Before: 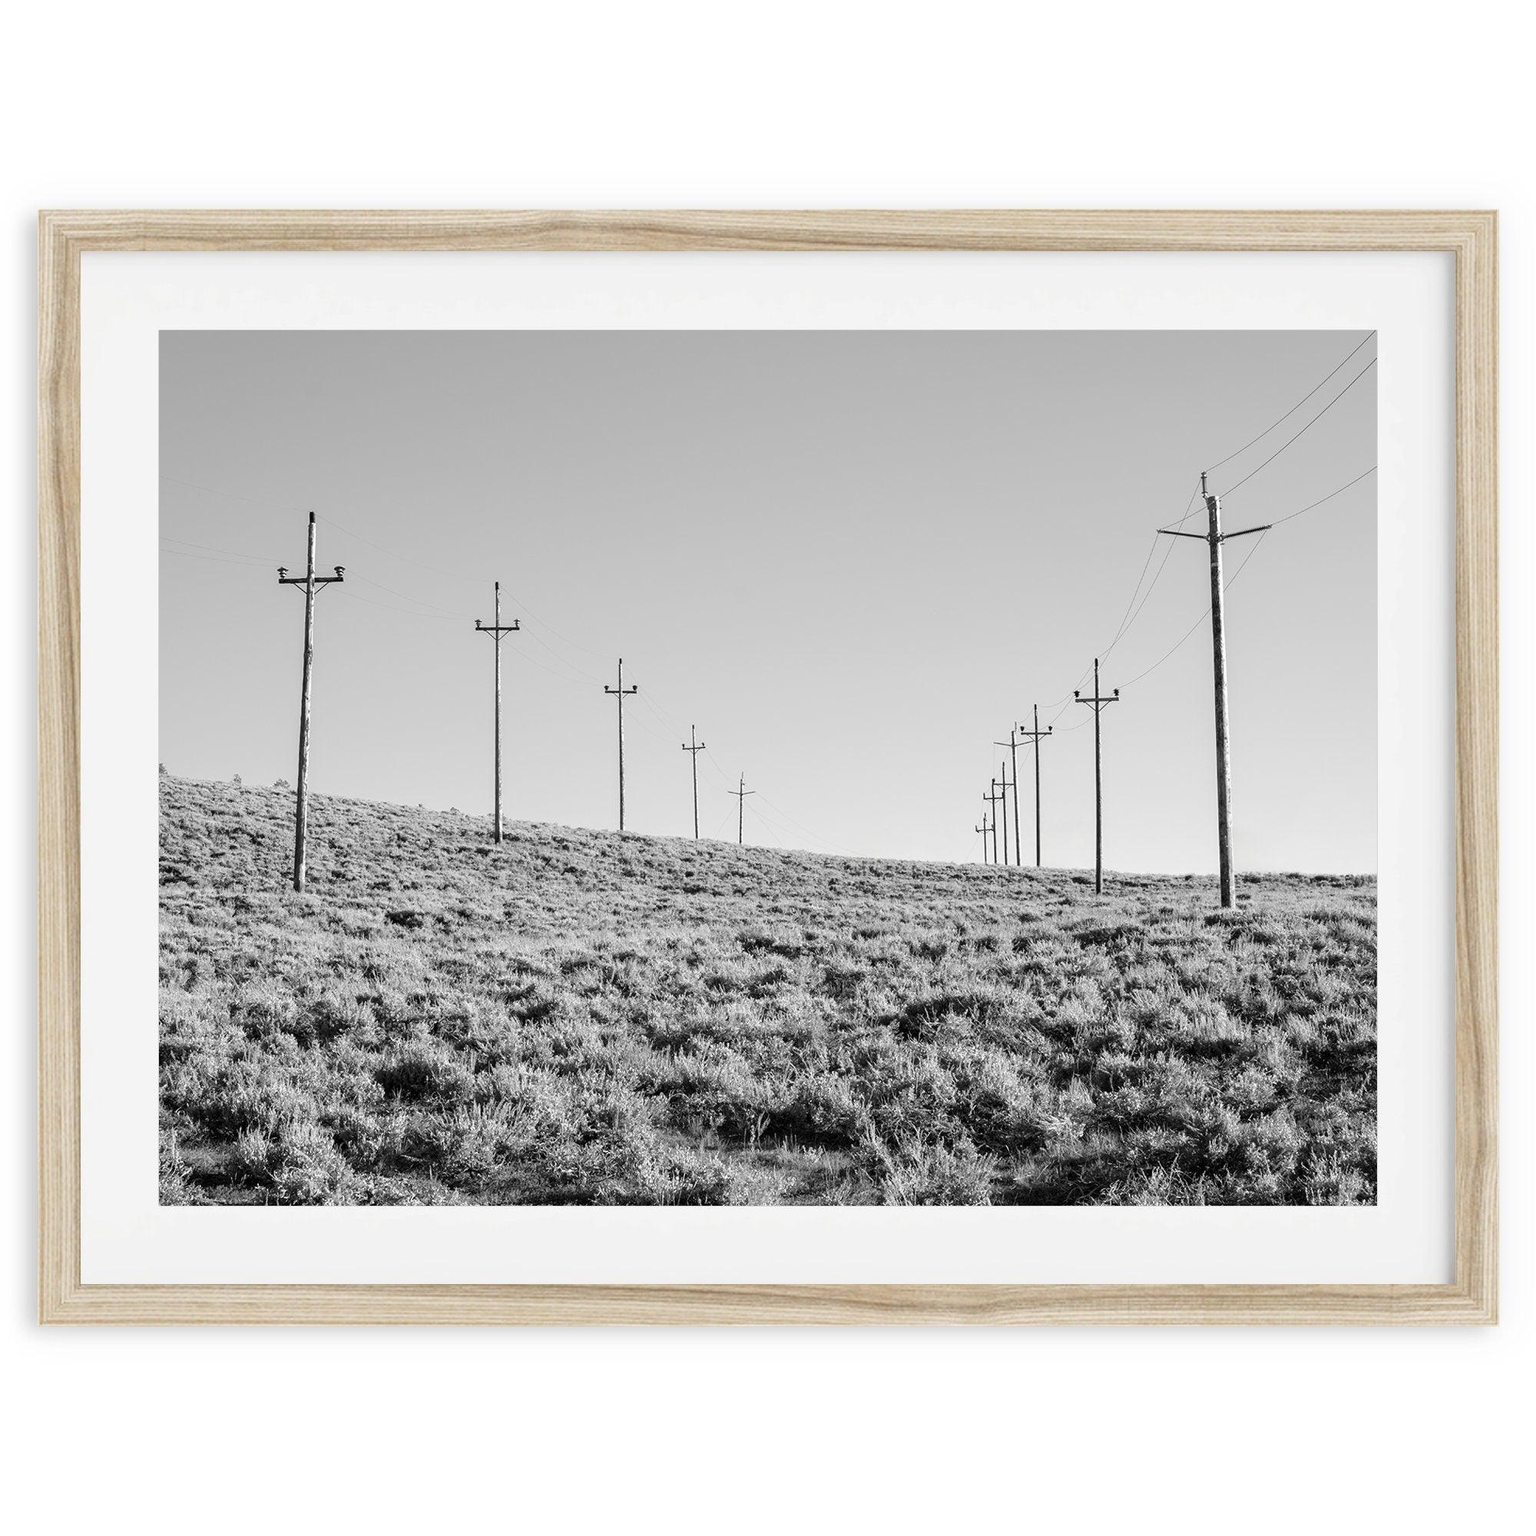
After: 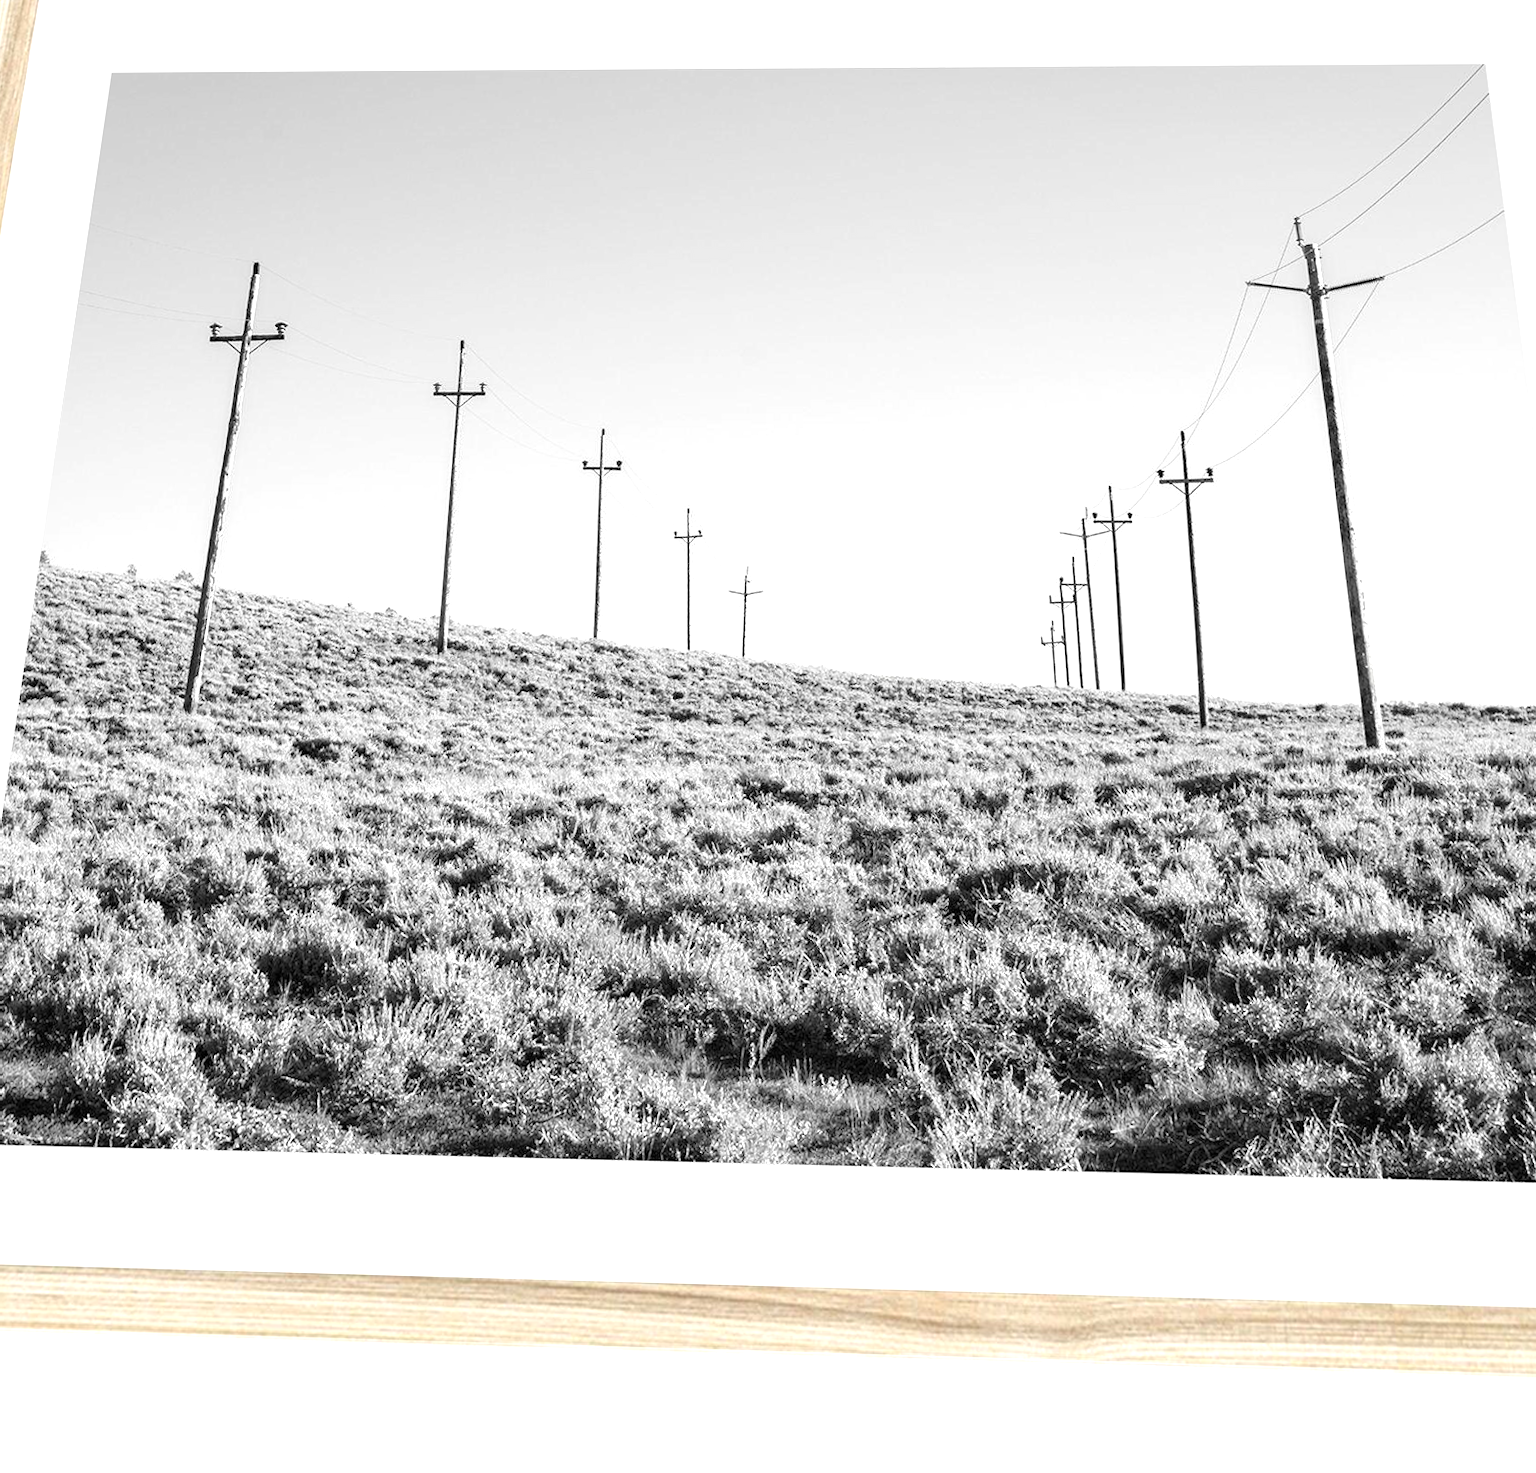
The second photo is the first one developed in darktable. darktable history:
exposure: black level correction 0, exposure 0.68 EV, compensate exposure bias true, compensate highlight preservation false
crop and rotate: angle 0.03°, top 11.643%, right 5.651%, bottom 11.189%
rotate and perspective: rotation 0.72°, lens shift (vertical) -0.352, lens shift (horizontal) -0.051, crop left 0.152, crop right 0.859, crop top 0.019, crop bottom 0.964
